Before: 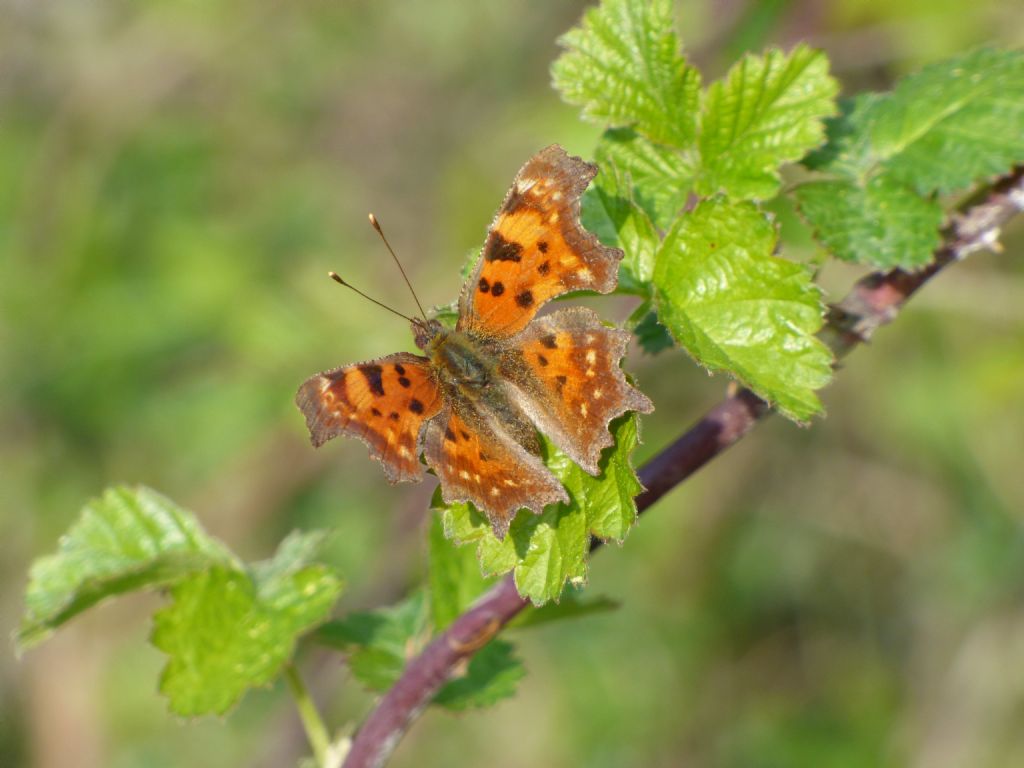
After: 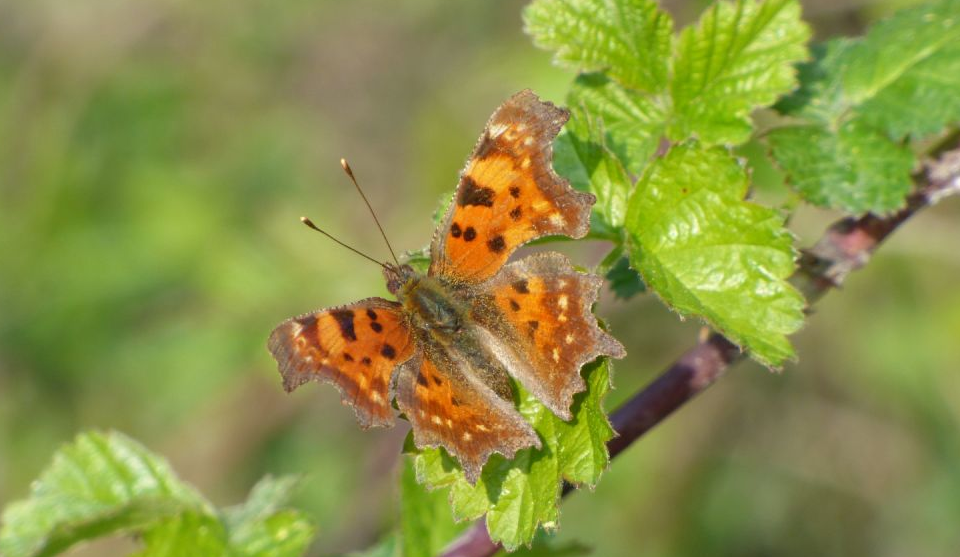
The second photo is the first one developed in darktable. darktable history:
crop: left 2.737%, top 7.287%, right 3.421%, bottom 20.179%
